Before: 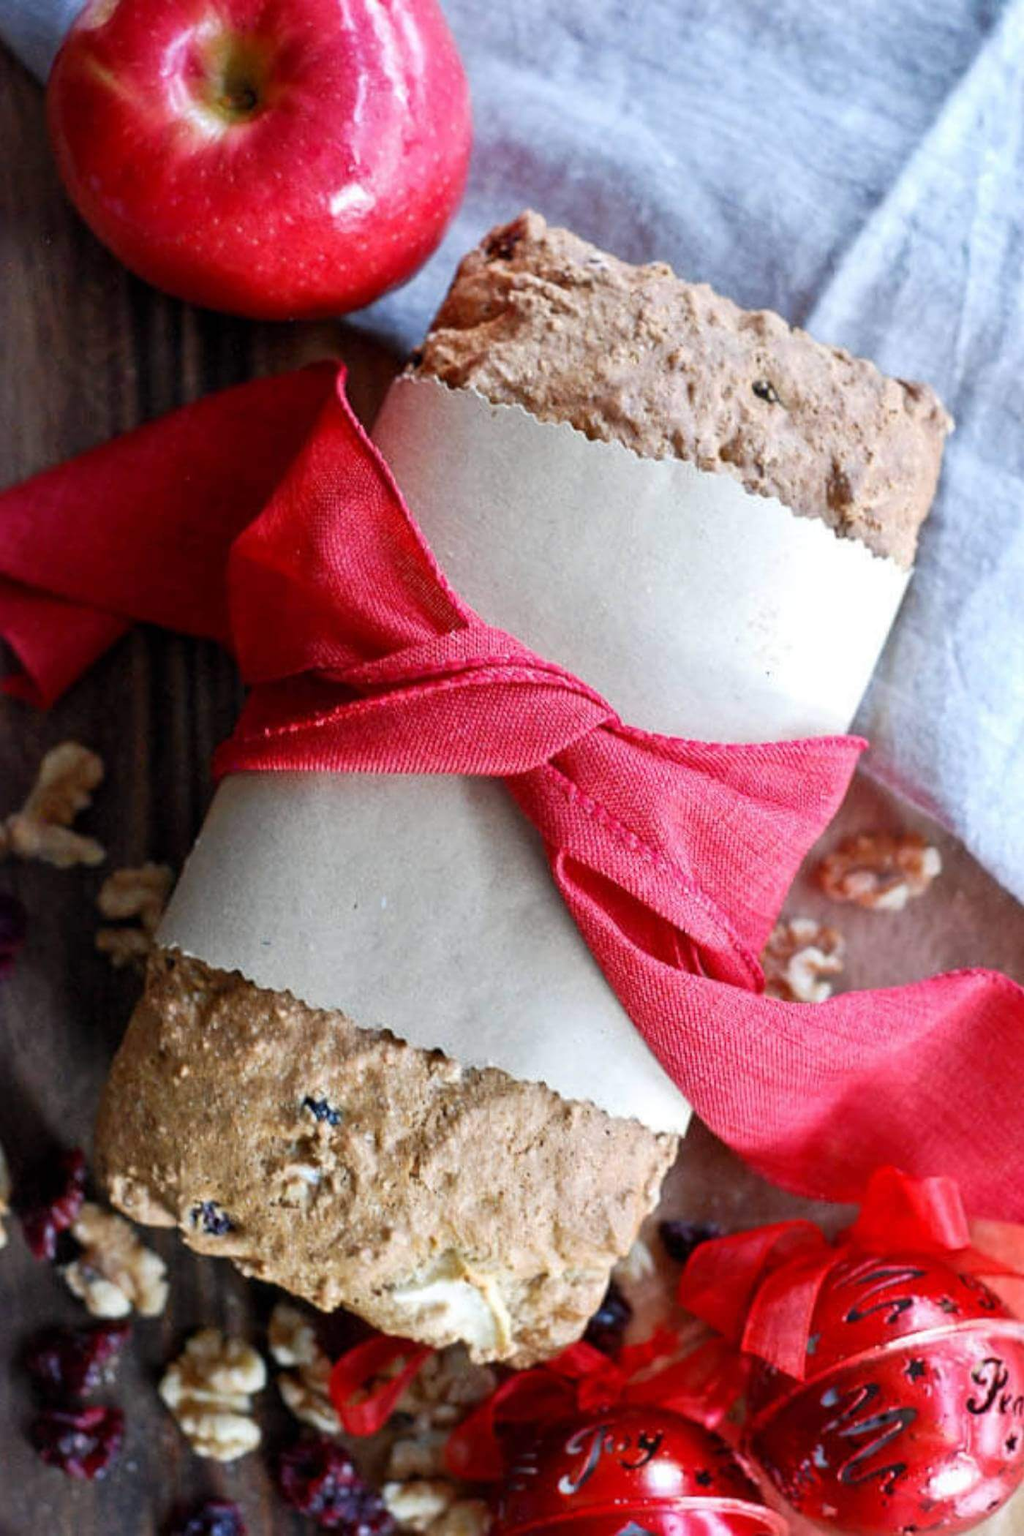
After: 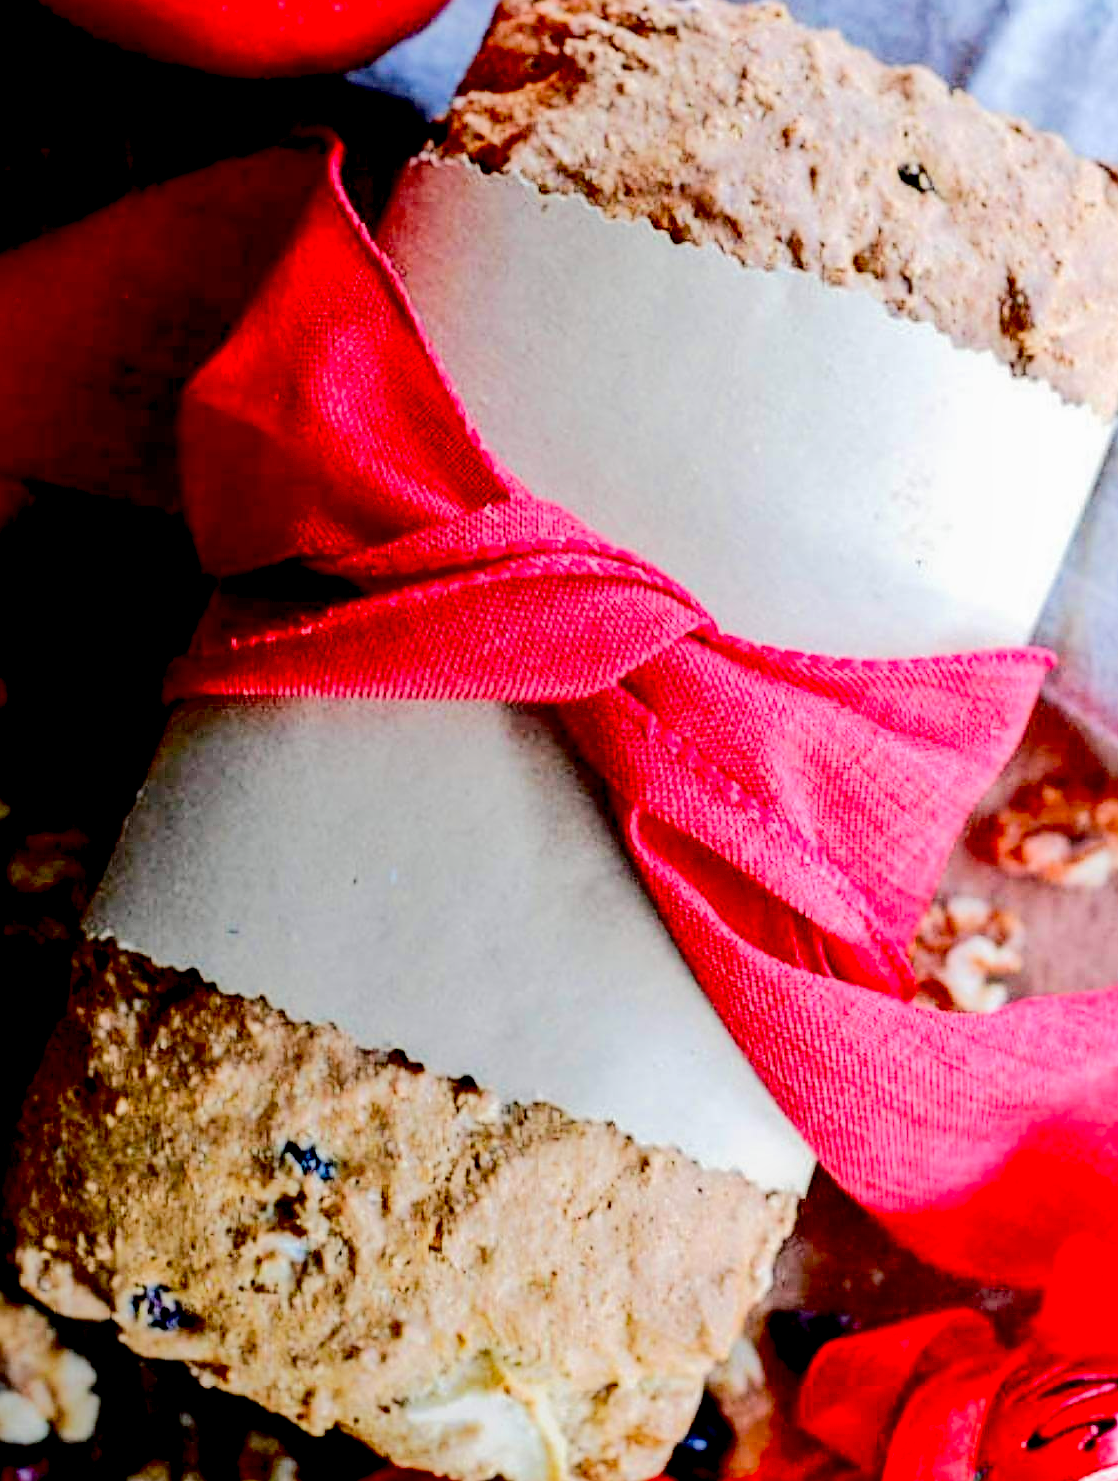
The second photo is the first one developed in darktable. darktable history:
exposure: black level correction 0.046, exposure -0.23 EV, compensate exposure bias true, compensate highlight preservation false
sharpen: radius 0.974, amount 0.615
crop: left 9.416%, top 17.078%, right 10.713%, bottom 12.395%
local contrast: on, module defaults
tone equalizer: -7 EV 0.141 EV, -6 EV 0.581 EV, -5 EV 1.16 EV, -4 EV 1.36 EV, -3 EV 1.16 EV, -2 EV 0.6 EV, -1 EV 0.156 EV, edges refinement/feathering 500, mask exposure compensation -1.57 EV, preserve details no
